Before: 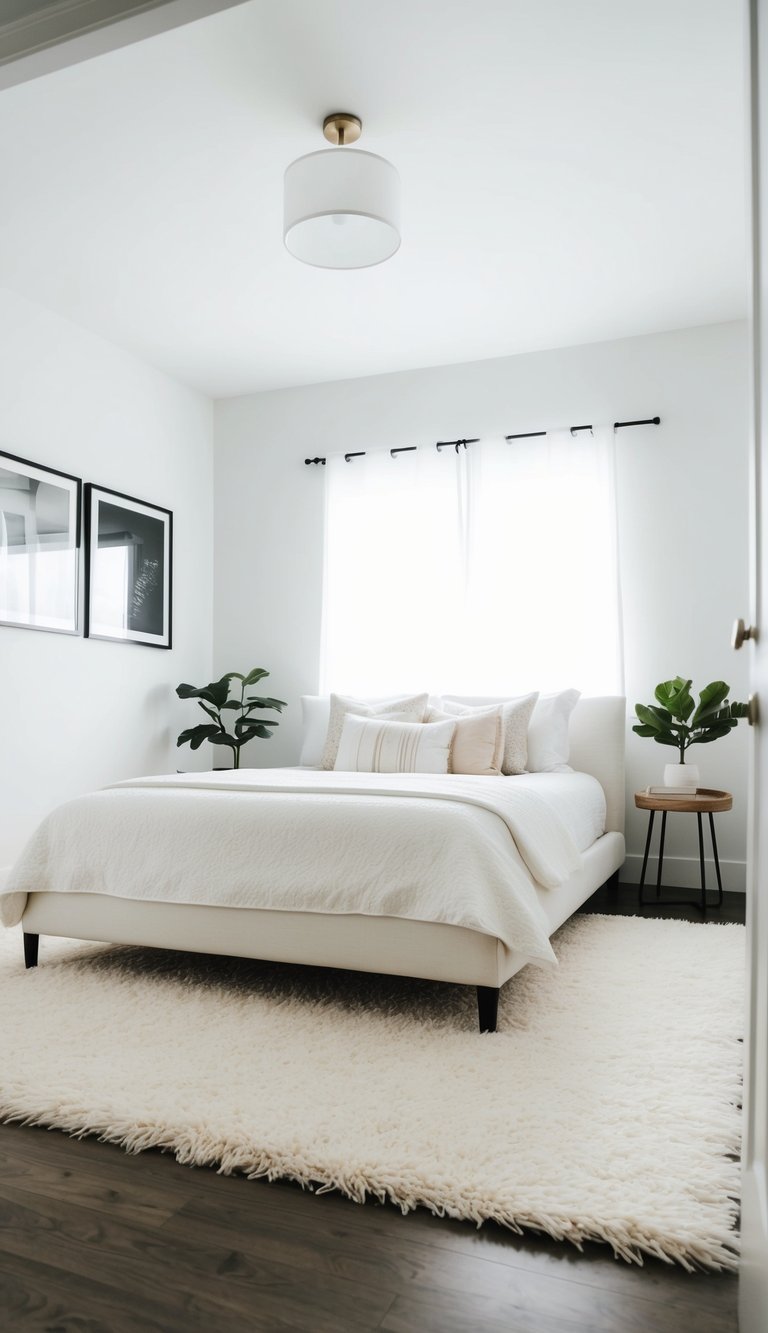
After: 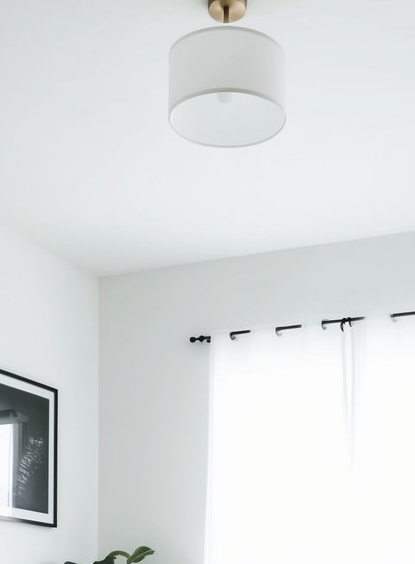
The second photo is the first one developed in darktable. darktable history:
crop: left 15.094%, top 9.172%, right 30.743%, bottom 48.485%
